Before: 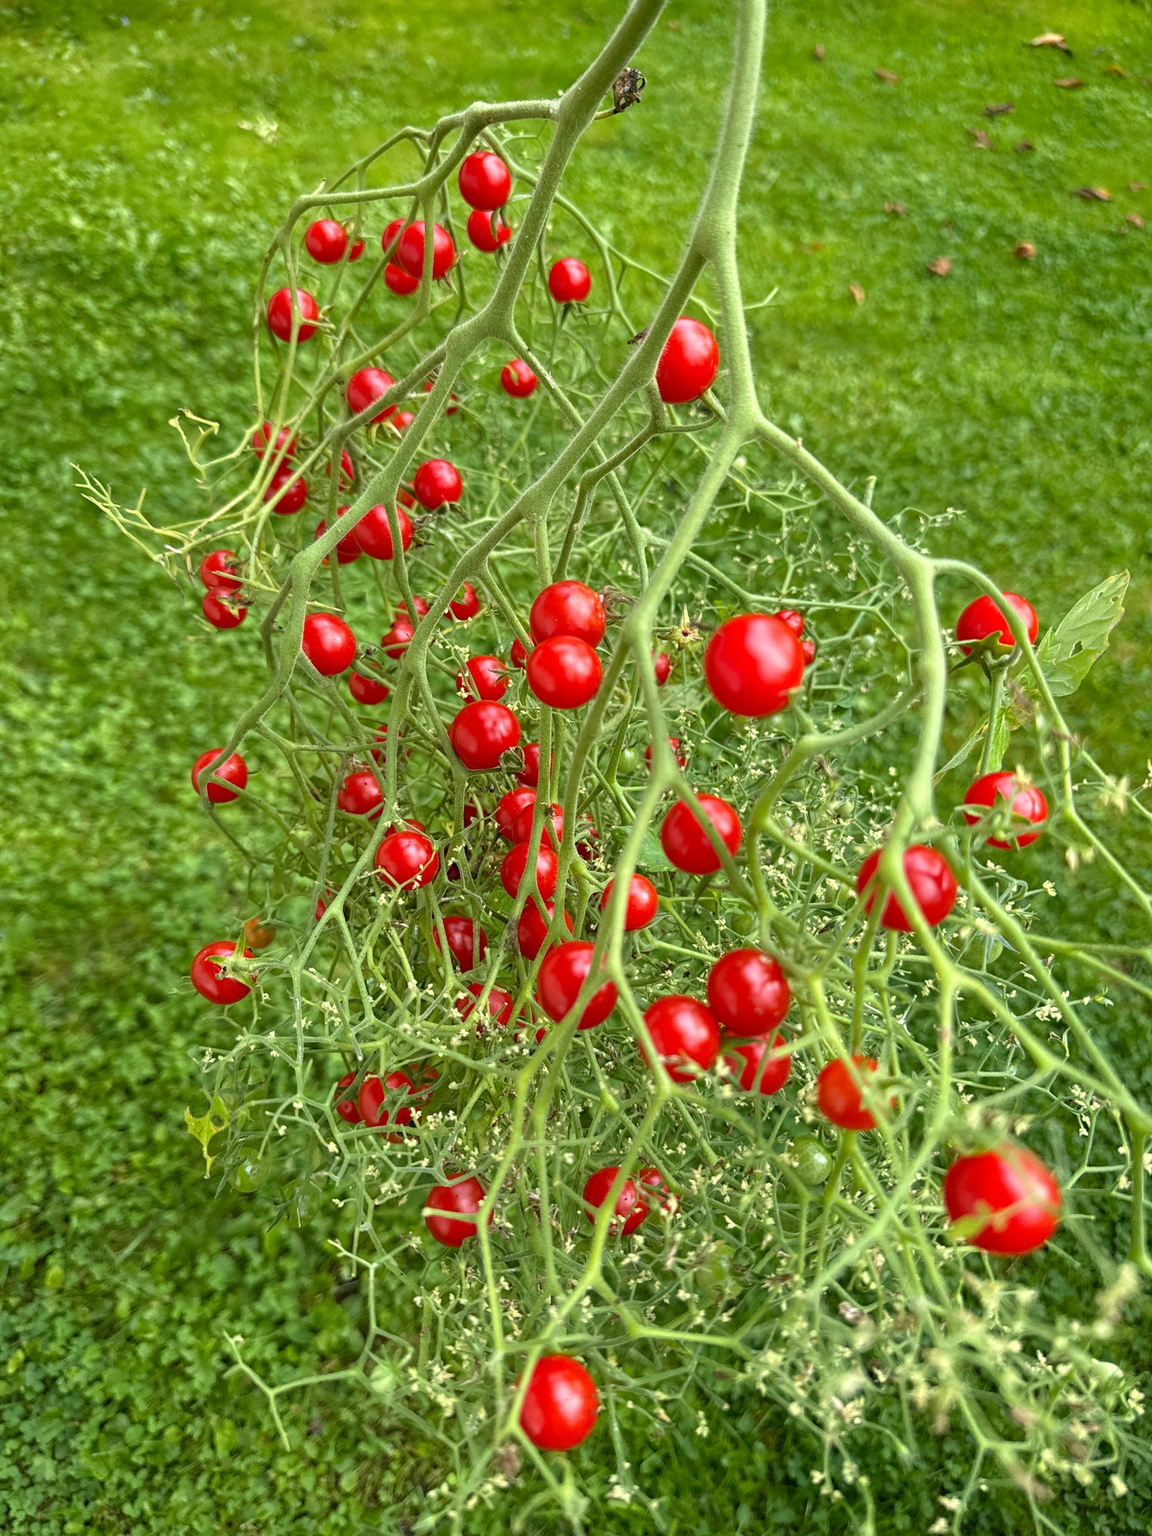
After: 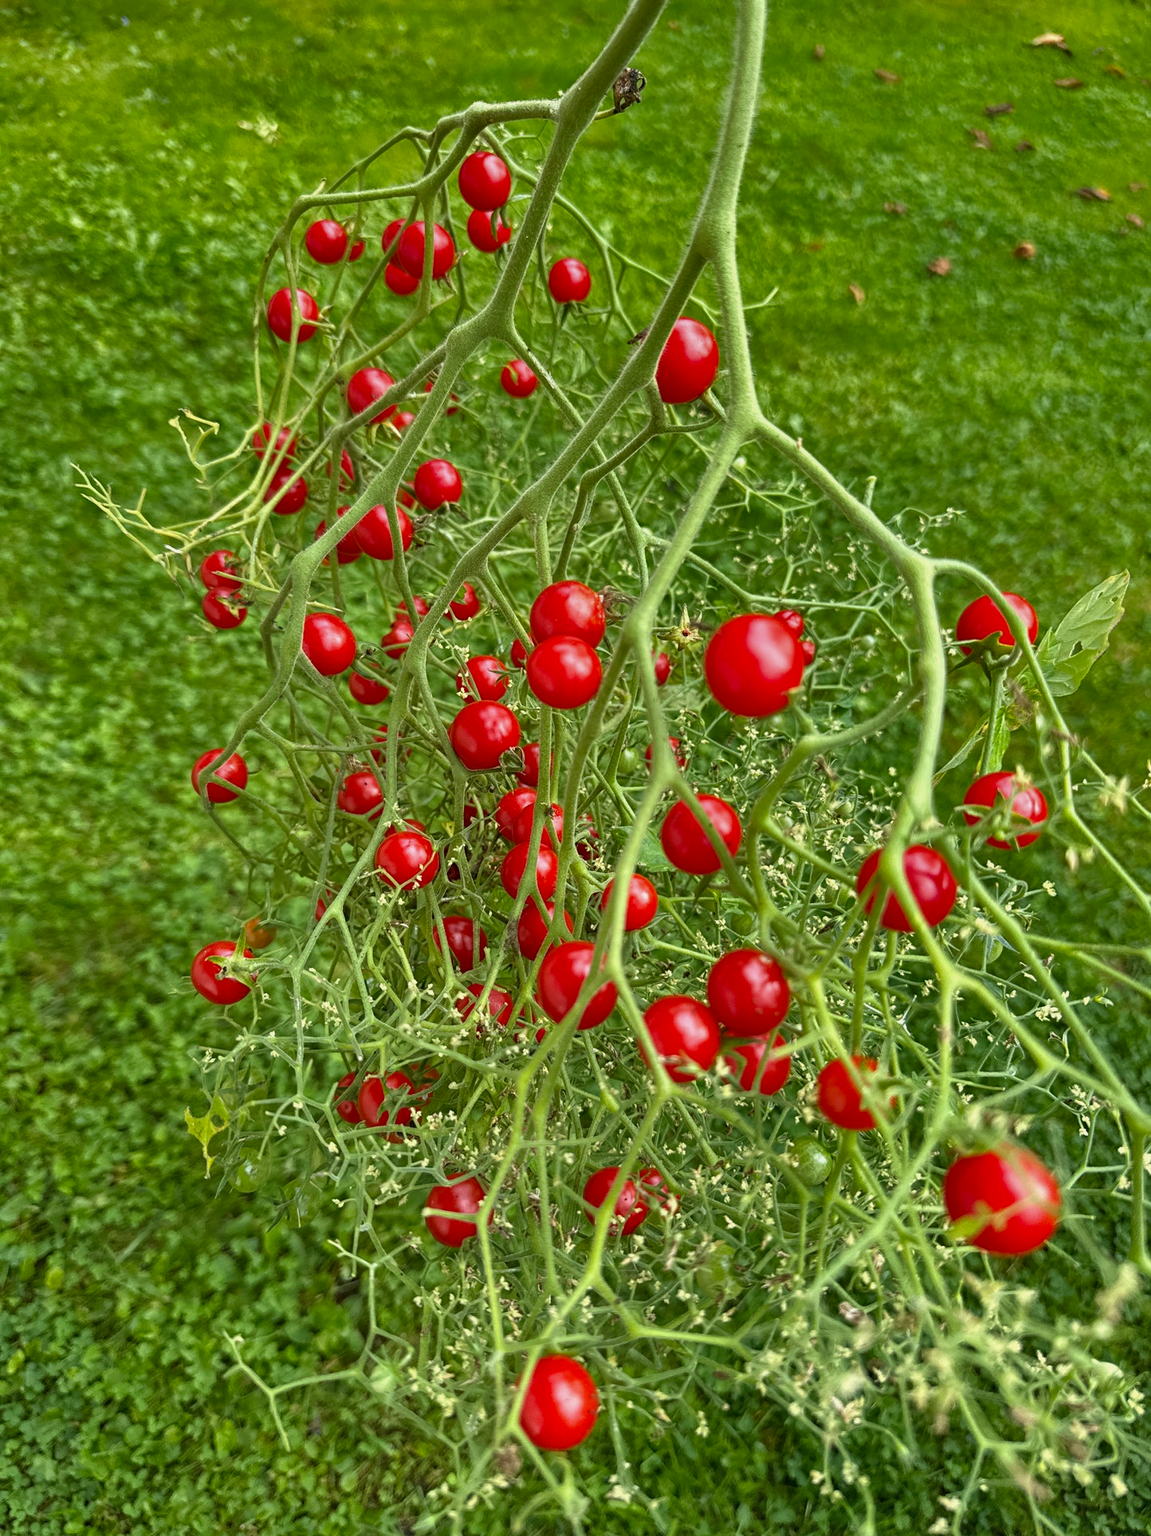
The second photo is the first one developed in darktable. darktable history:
tone curve: curves: ch0 [(0, 0) (0.584, 0.595) (1, 1)]
levels: levels [0, 0.514, 1] | blend: blend mode normal, opacity 100%; mask: parametric mask | parametric mask flag set but no channel active
contrast brightness saturation: contrast -0.02, brightness -0.01, saturation 0.03 | blend: blend mode normal, opacity 82%; mask: uniform (no mask)
shadows and highlights: radius 123.98, shadows 100, white point adjustment -3, highlights -100, highlights color adjustment 89.84%, soften with gaussian
